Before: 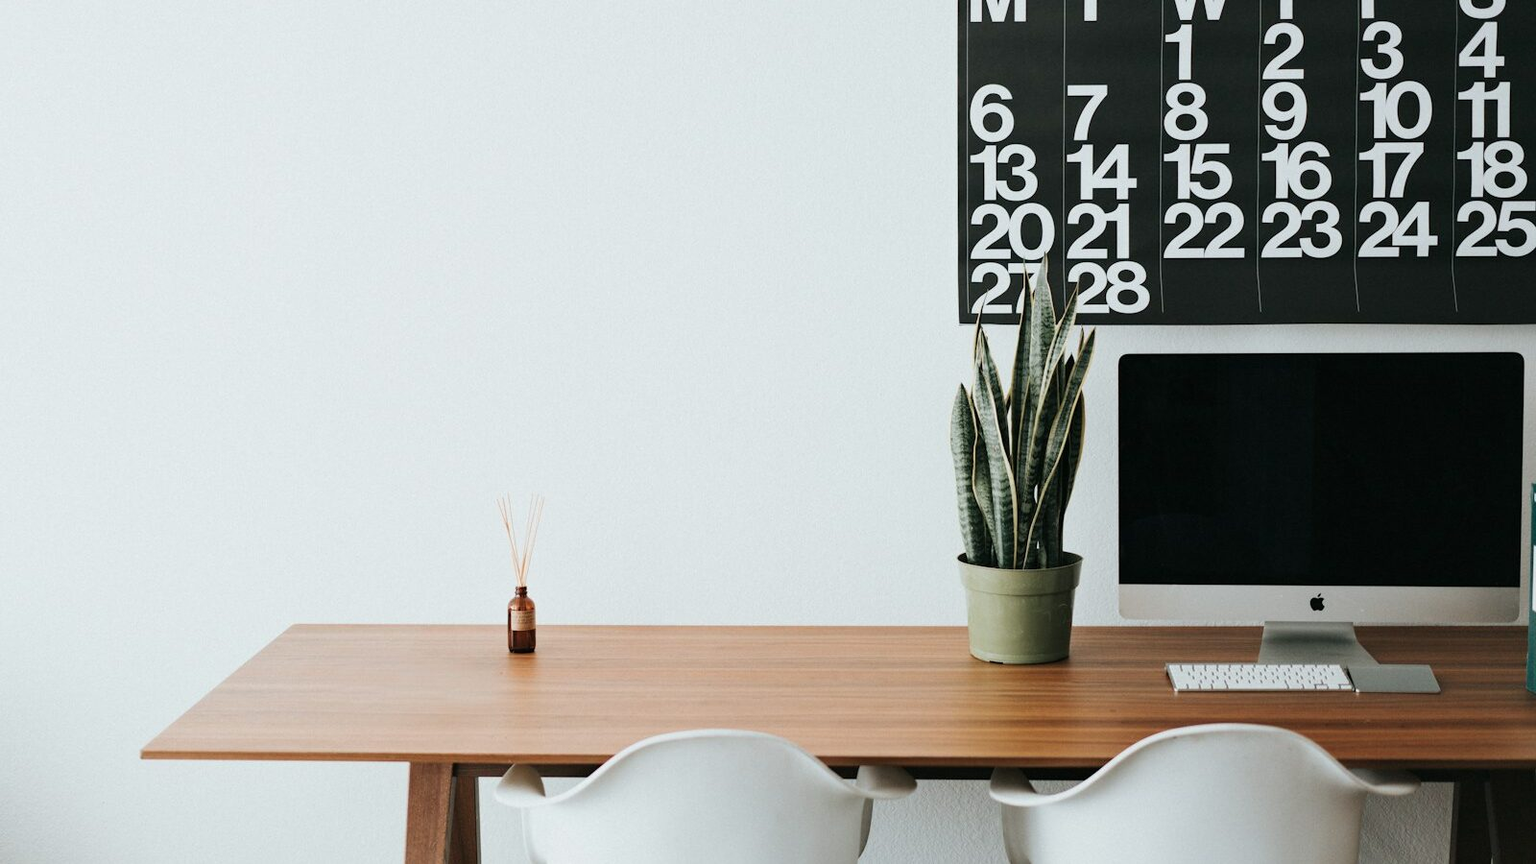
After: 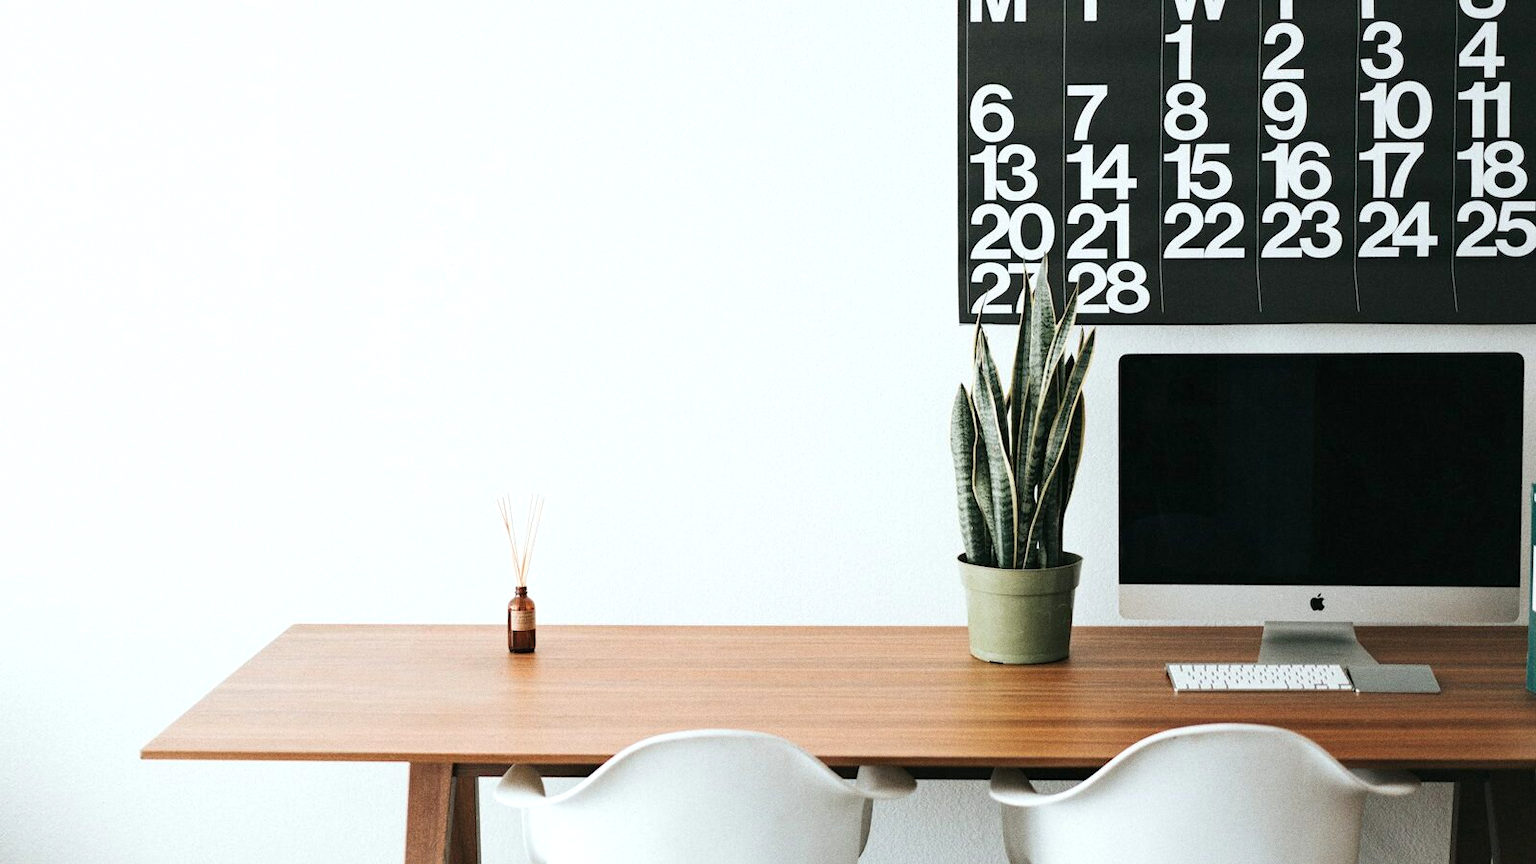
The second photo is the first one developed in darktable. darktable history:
exposure: exposure 0.376 EV, compensate highlight preservation false
grain: strength 26%
